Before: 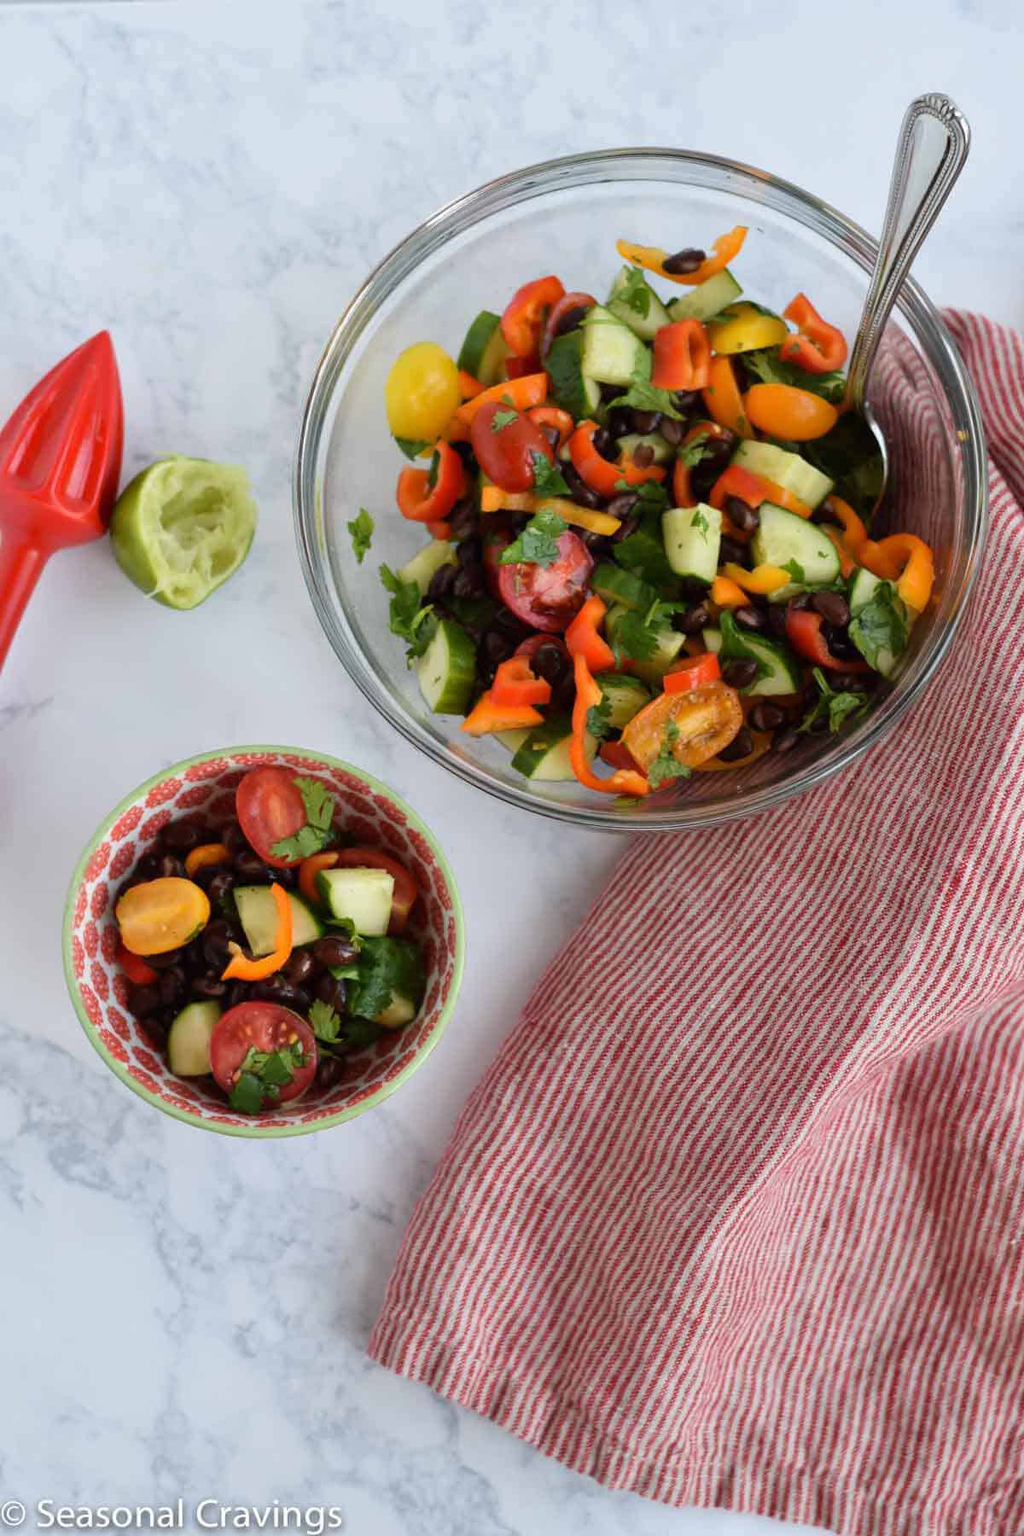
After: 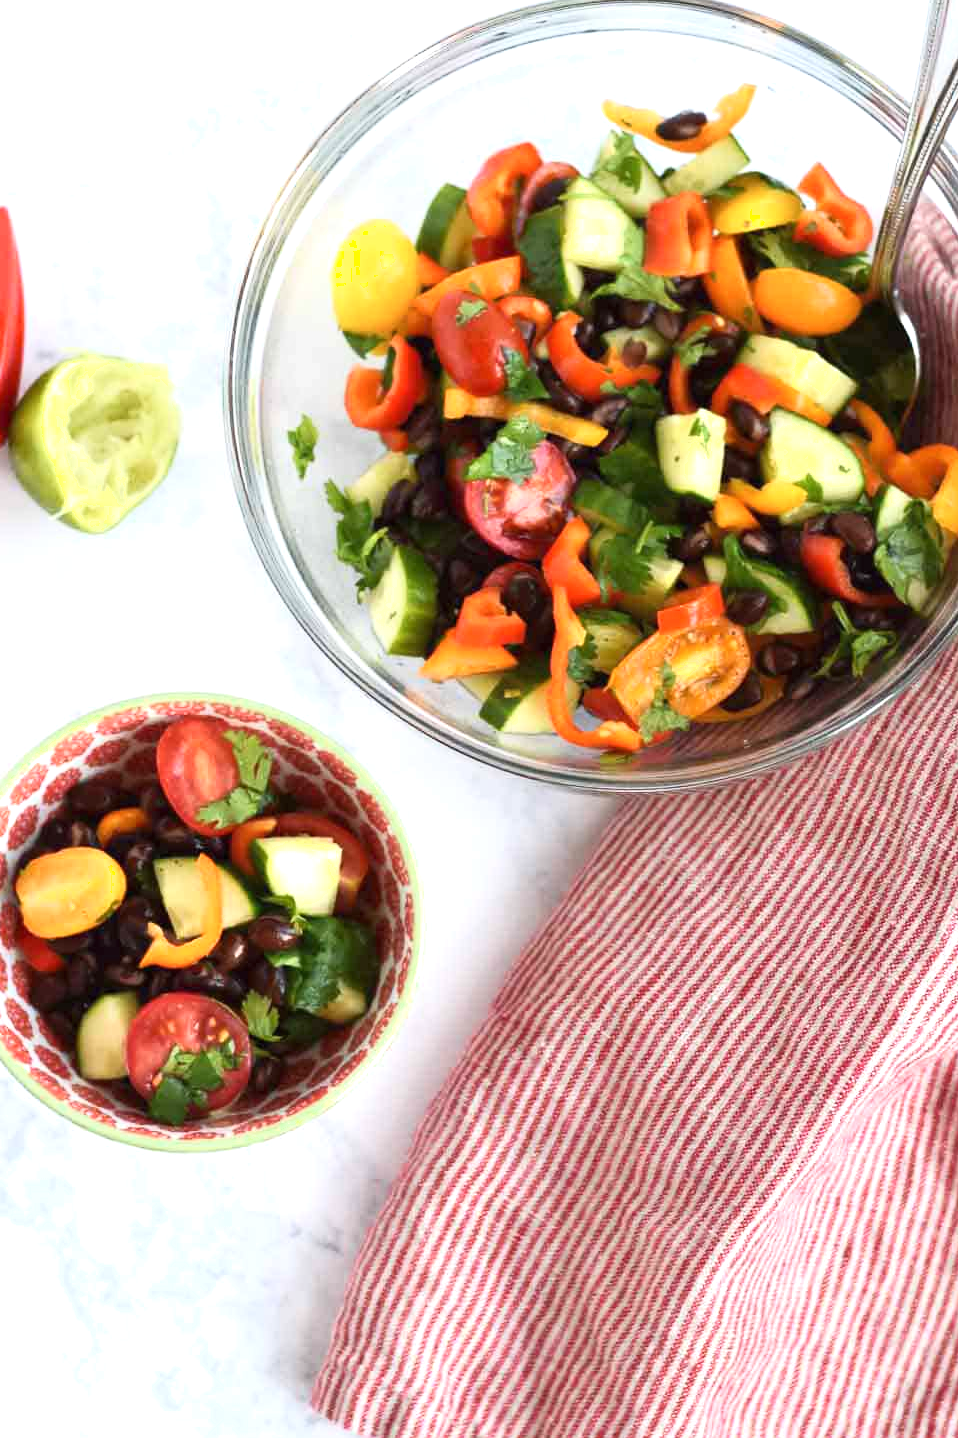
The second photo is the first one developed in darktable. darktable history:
exposure: black level correction 0, exposure 0.9 EV, compensate exposure bias true, compensate highlight preservation false
crop and rotate: left 10.071%, top 10.071%, right 10.02%, bottom 10.02%
shadows and highlights: shadows 0, highlights 40
